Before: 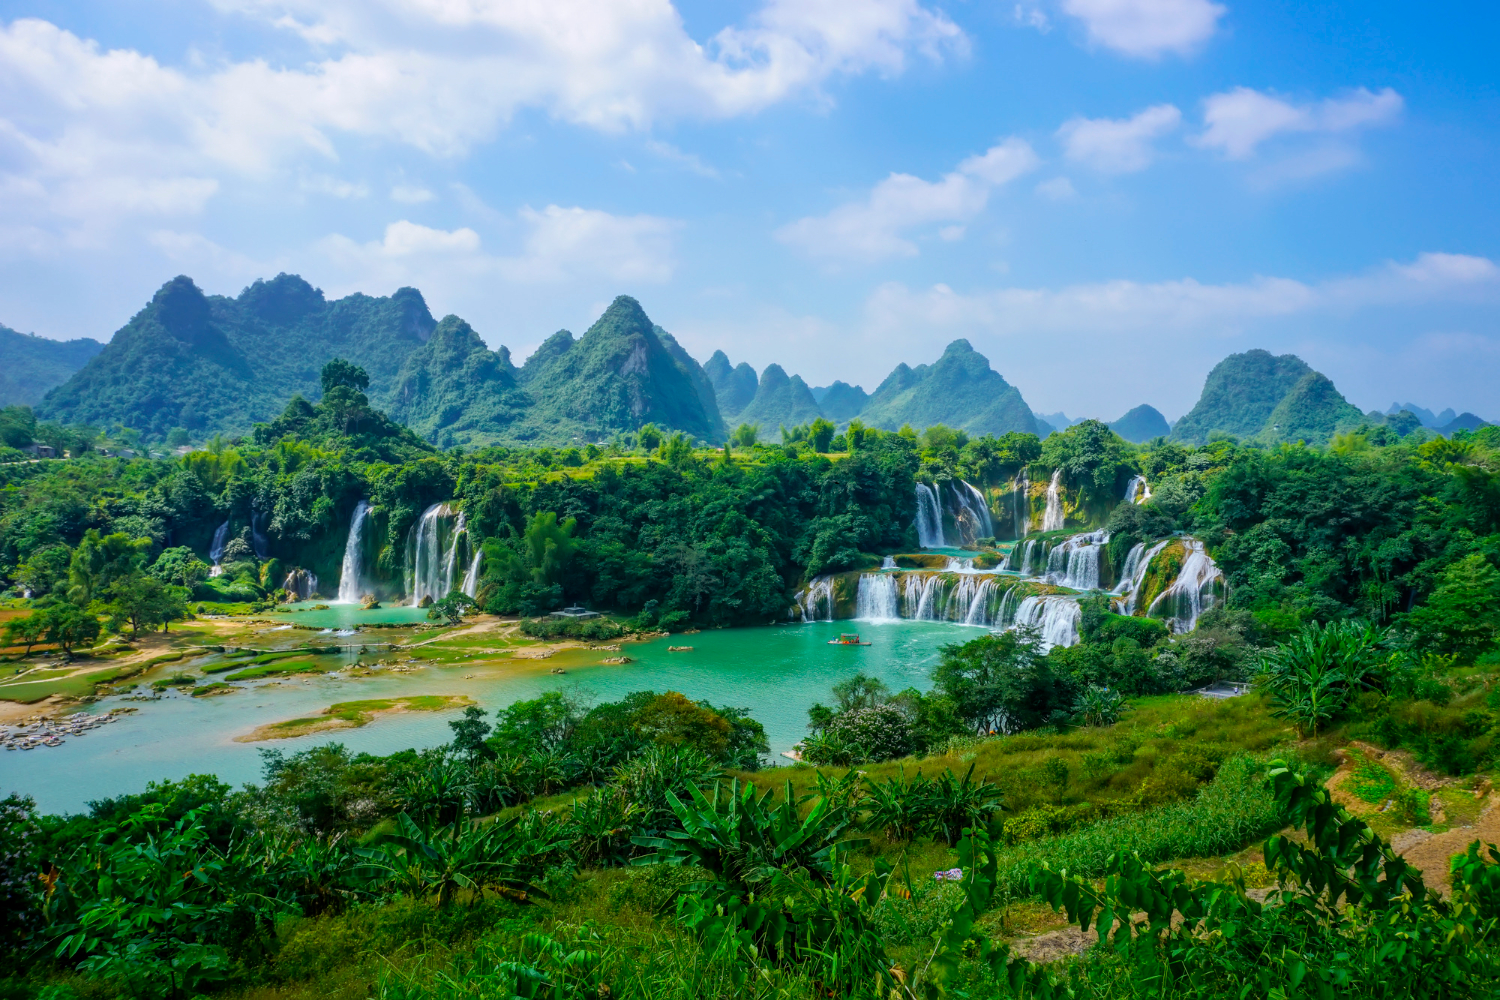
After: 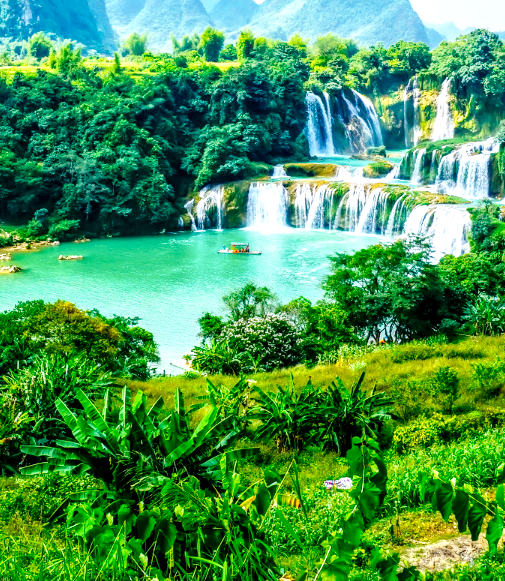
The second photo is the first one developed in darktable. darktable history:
base curve: curves: ch0 [(0, 0) (0.036, 0.025) (0.121, 0.166) (0.206, 0.329) (0.605, 0.79) (1, 1)], preserve colors none
local contrast: detail 139%
crop: left 40.723%, top 39.113%, right 25.563%, bottom 2.748%
exposure: exposure 1 EV, compensate exposure bias true, compensate highlight preservation false
